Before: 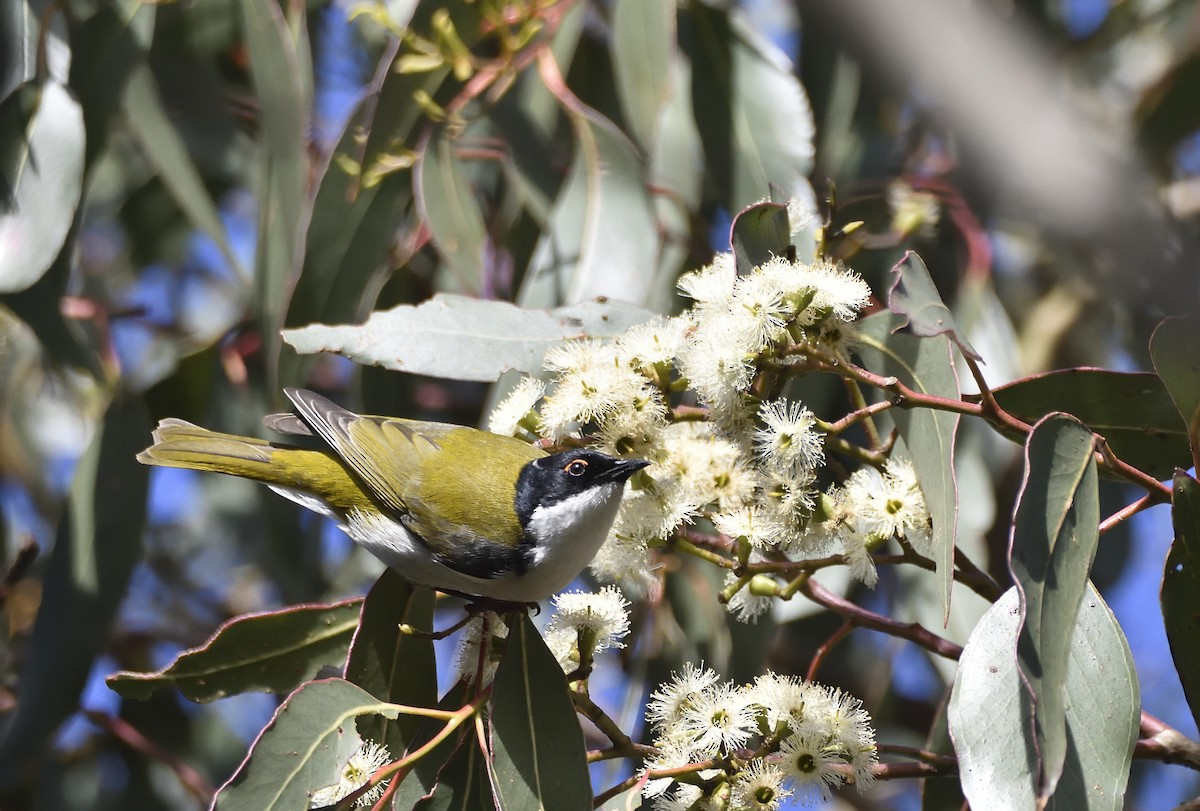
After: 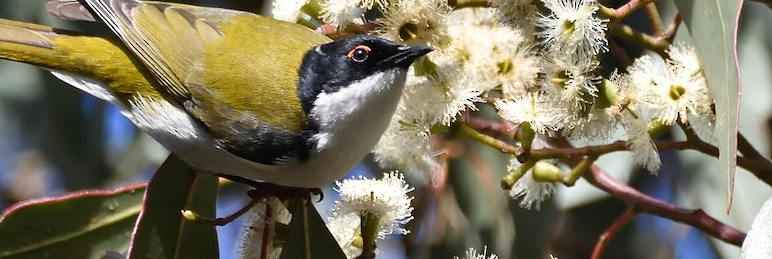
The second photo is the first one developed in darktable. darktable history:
base curve: exposure shift 0, preserve colors none
crop: left 18.091%, top 51.13%, right 17.525%, bottom 16.85%
